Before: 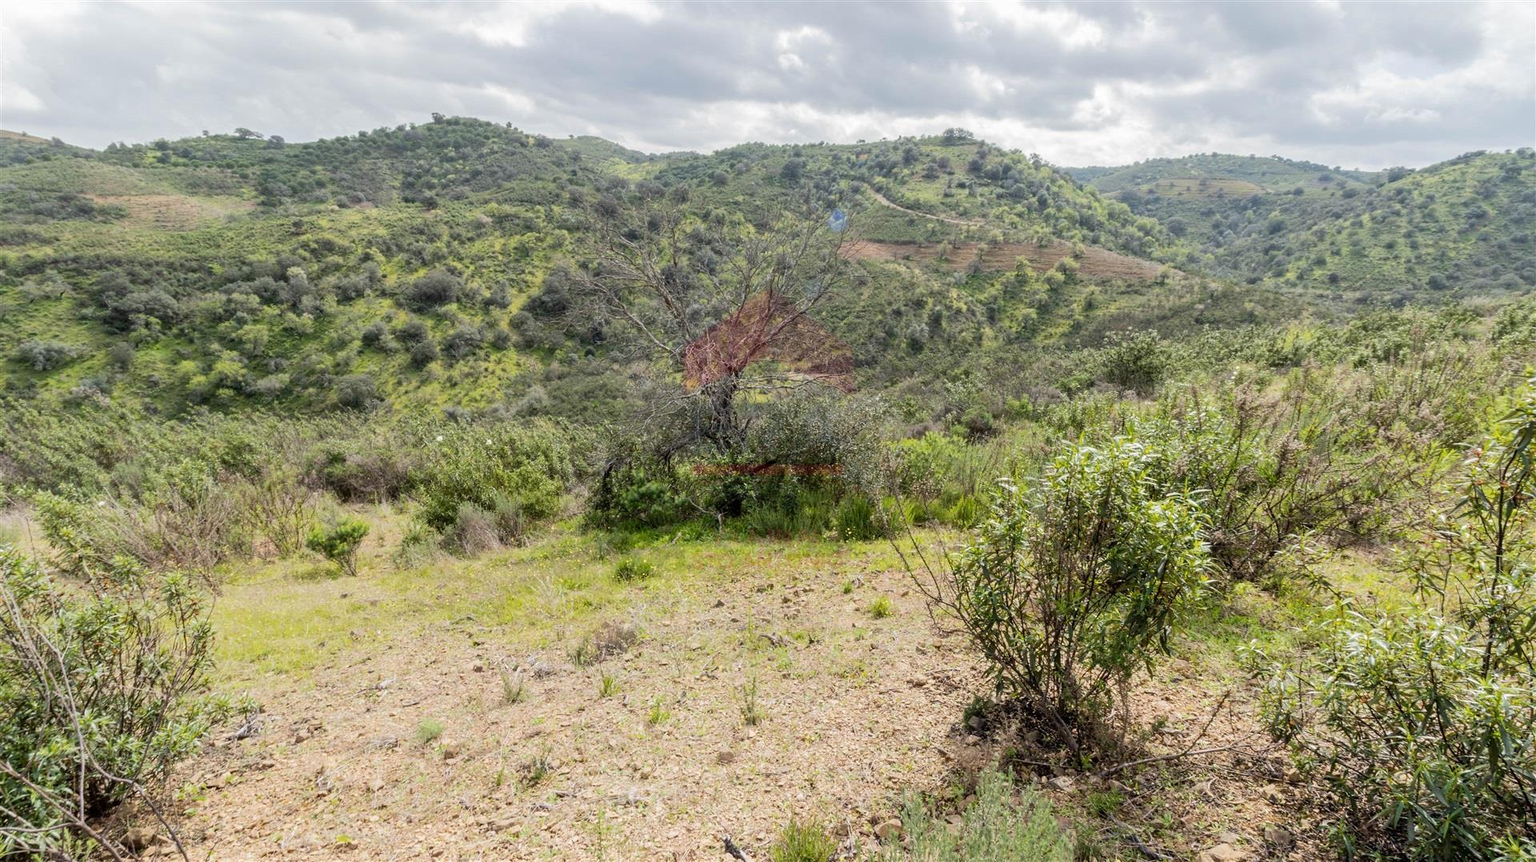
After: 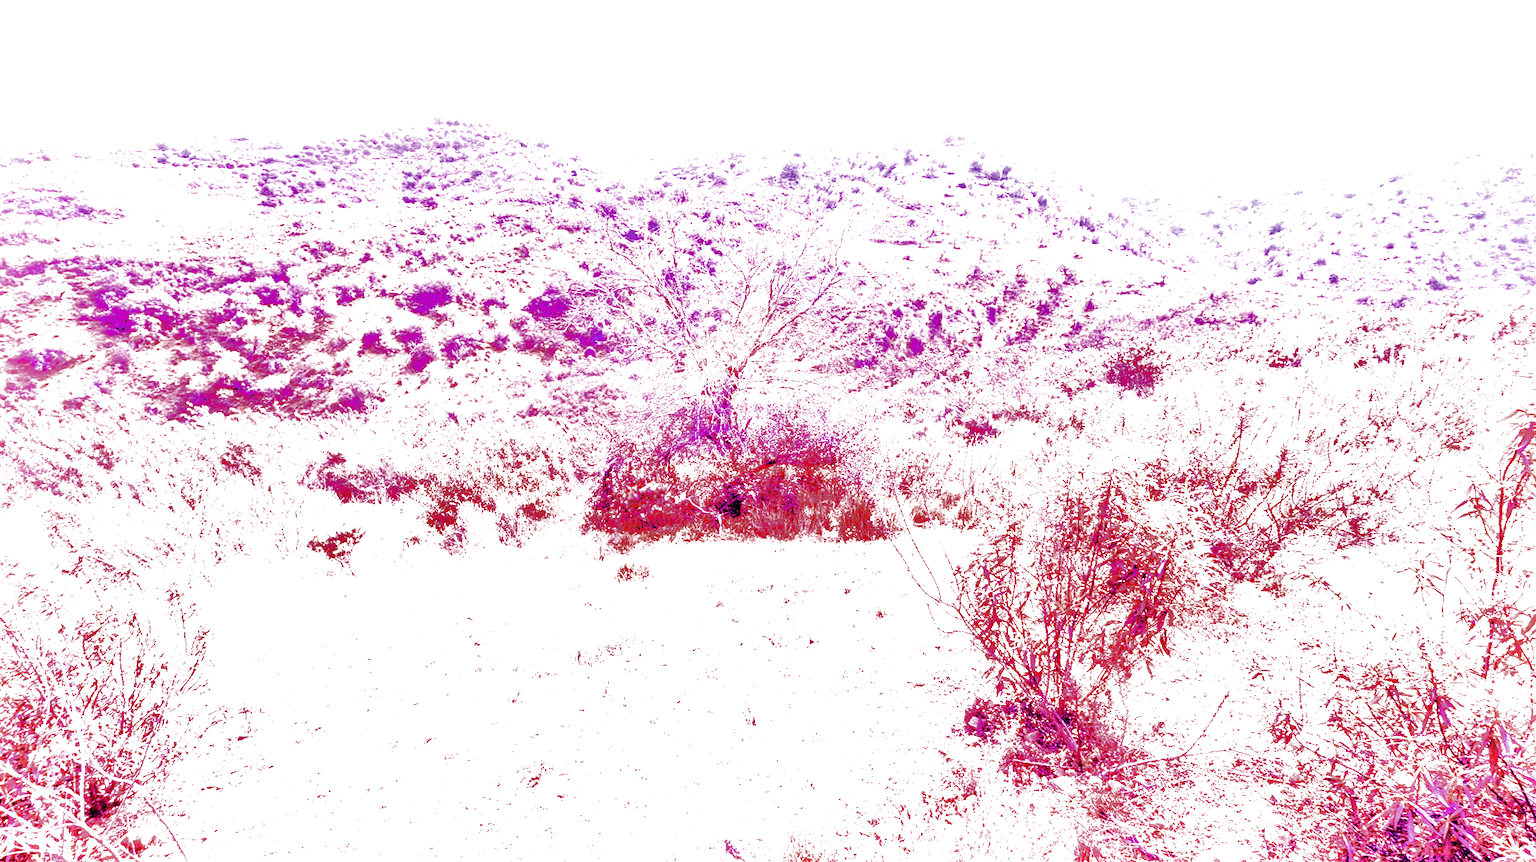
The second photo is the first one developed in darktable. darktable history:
exposure: compensate highlight preservation false
white balance: red 8, blue 8
filmic rgb: black relative exposure -7.65 EV, white relative exposure 4.56 EV, hardness 3.61
shadows and highlights: shadows 40, highlights -60
